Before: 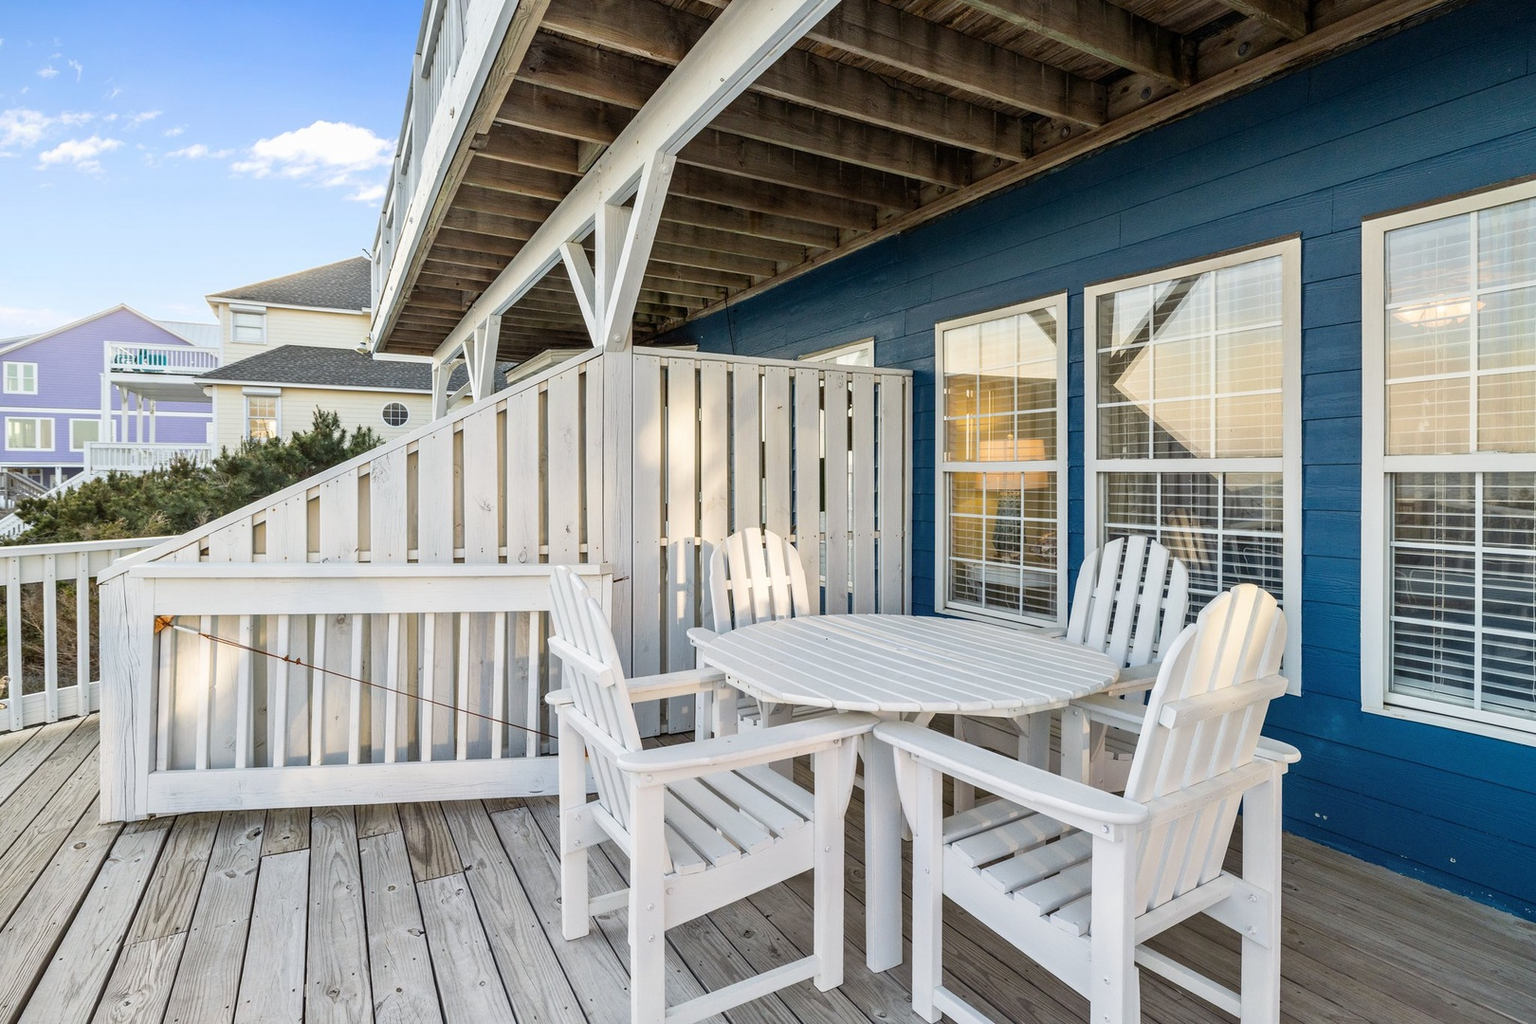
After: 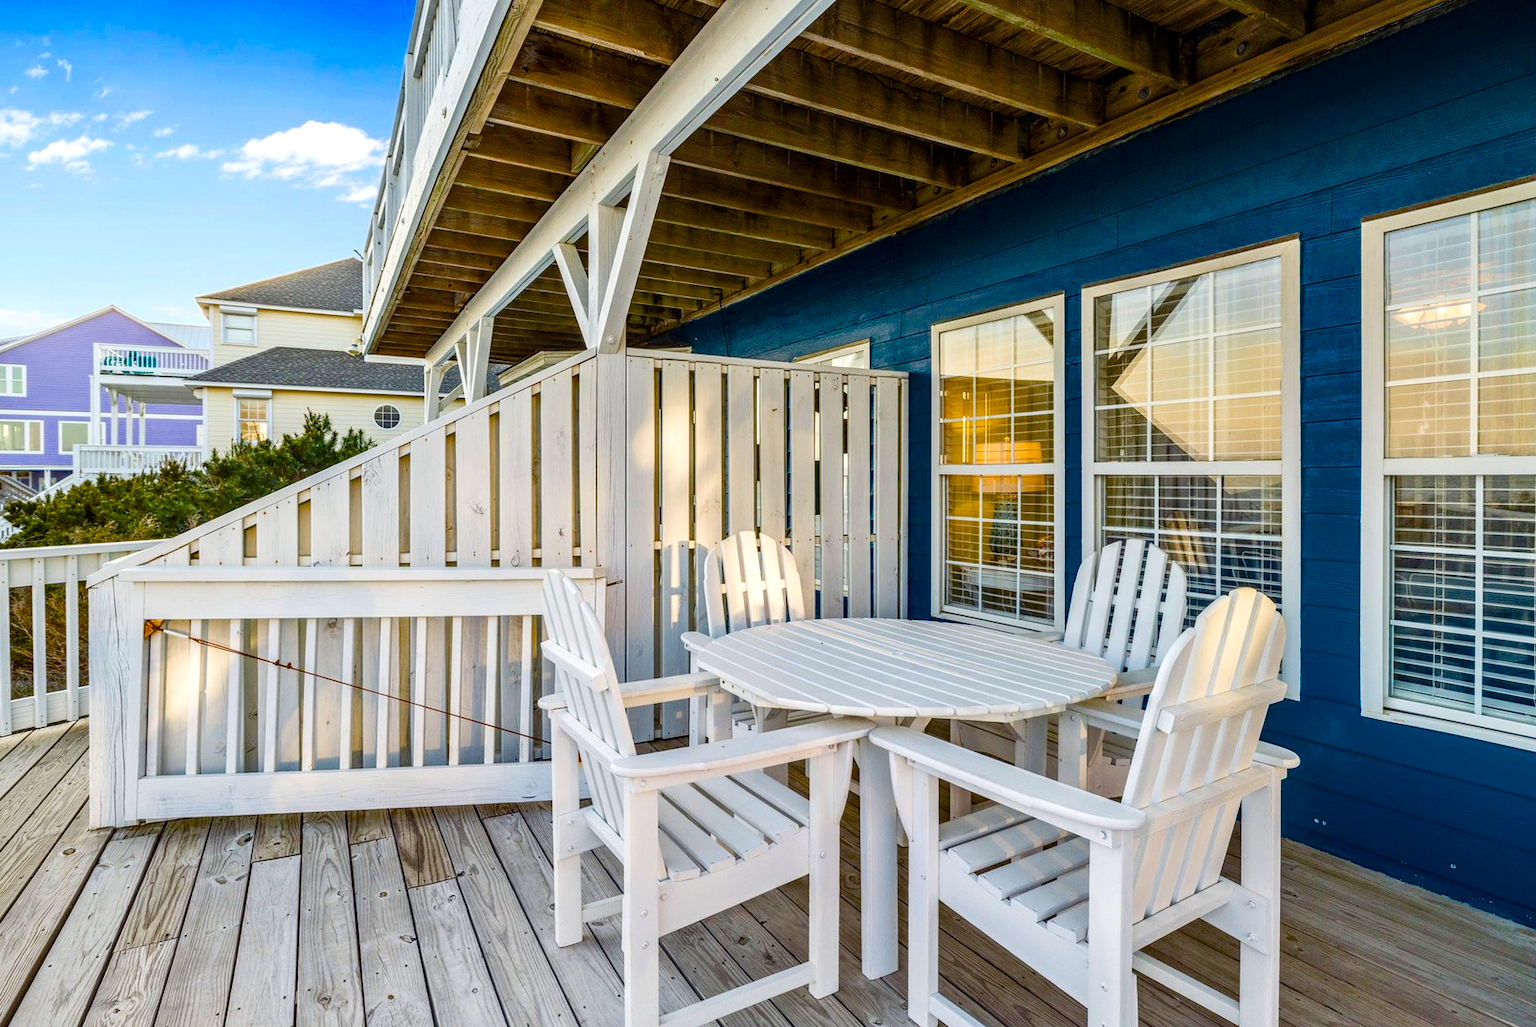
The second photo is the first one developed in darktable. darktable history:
crop and rotate: left 0.785%, top 0.166%, bottom 0.258%
color balance rgb: power › hue 61.21°, linear chroma grading › global chroma 49.634%, perceptual saturation grading › global saturation 27.622%, perceptual saturation grading › highlights -25.046%, perceptual saturation grading › shadows 24.637%, global vibrance 16.596%, saturation formula JzAzBz (2021)
local contrast: detail 130%
